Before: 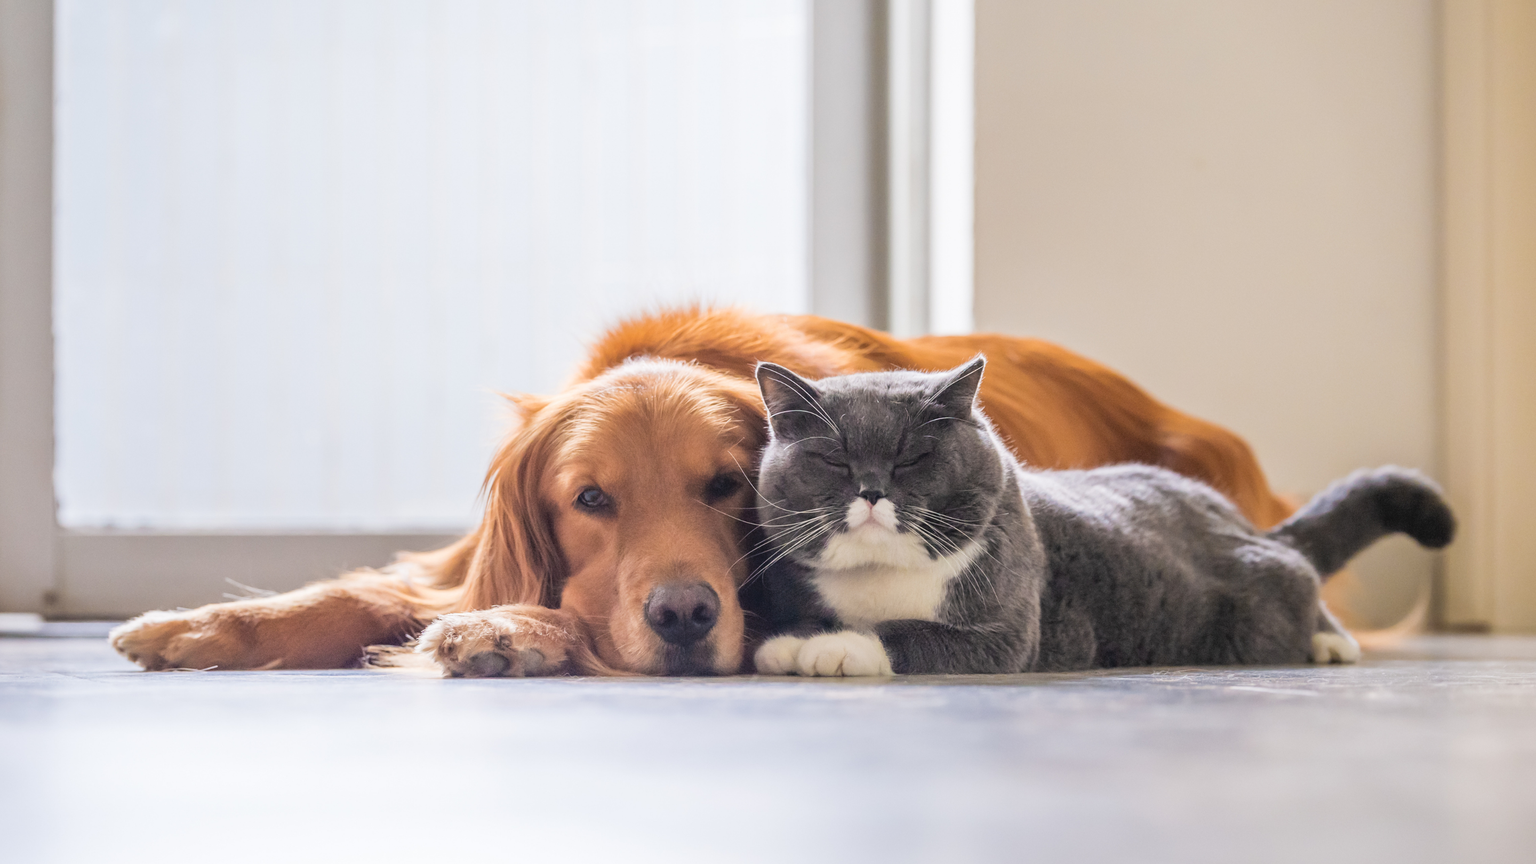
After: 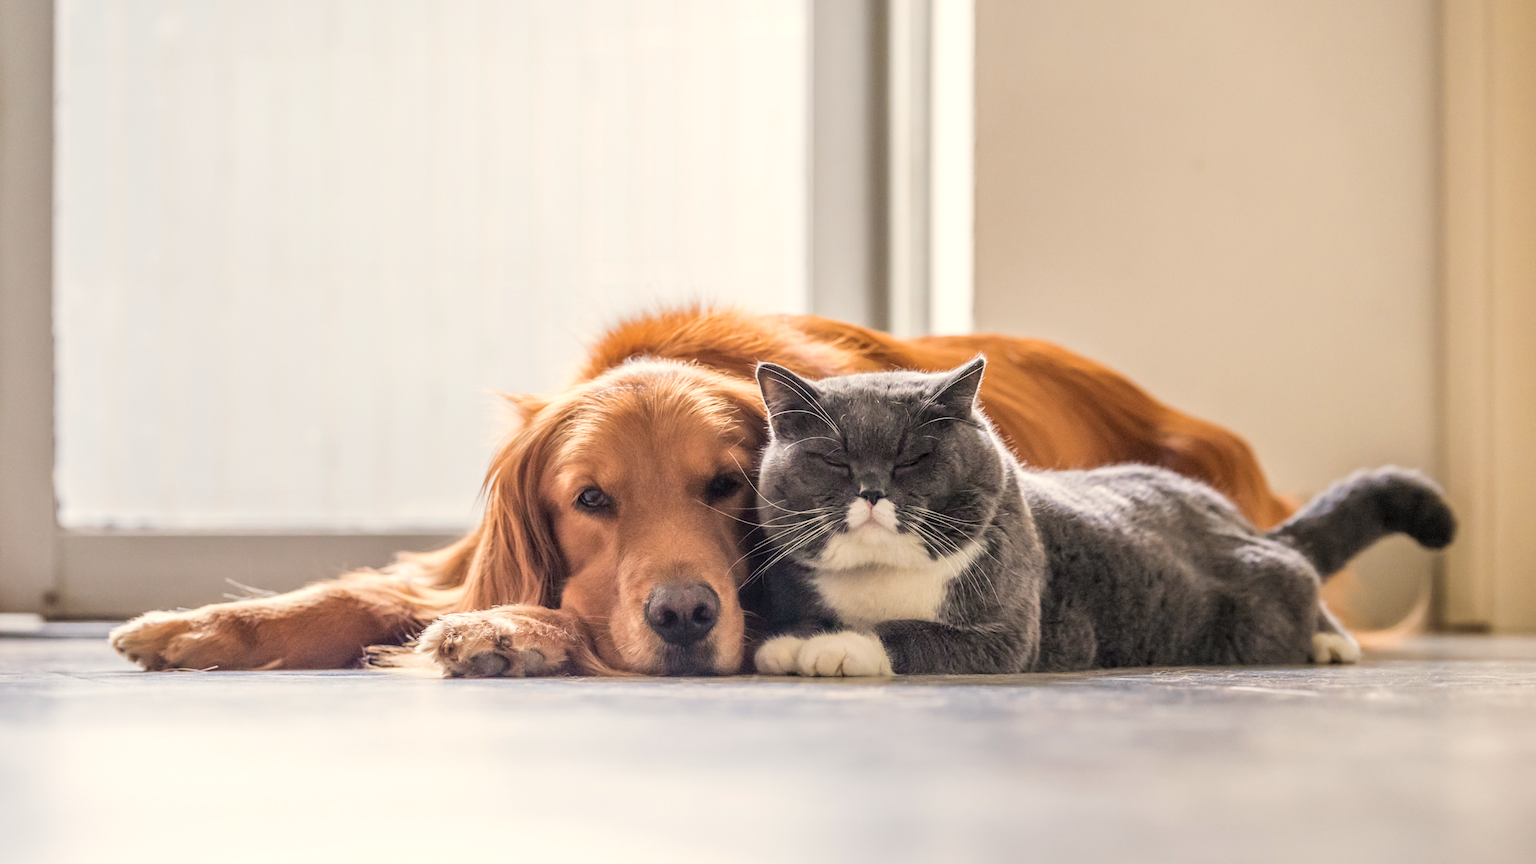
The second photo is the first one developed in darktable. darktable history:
white balance: red 1.045, blue 0.932
local contrast: detail 130%
